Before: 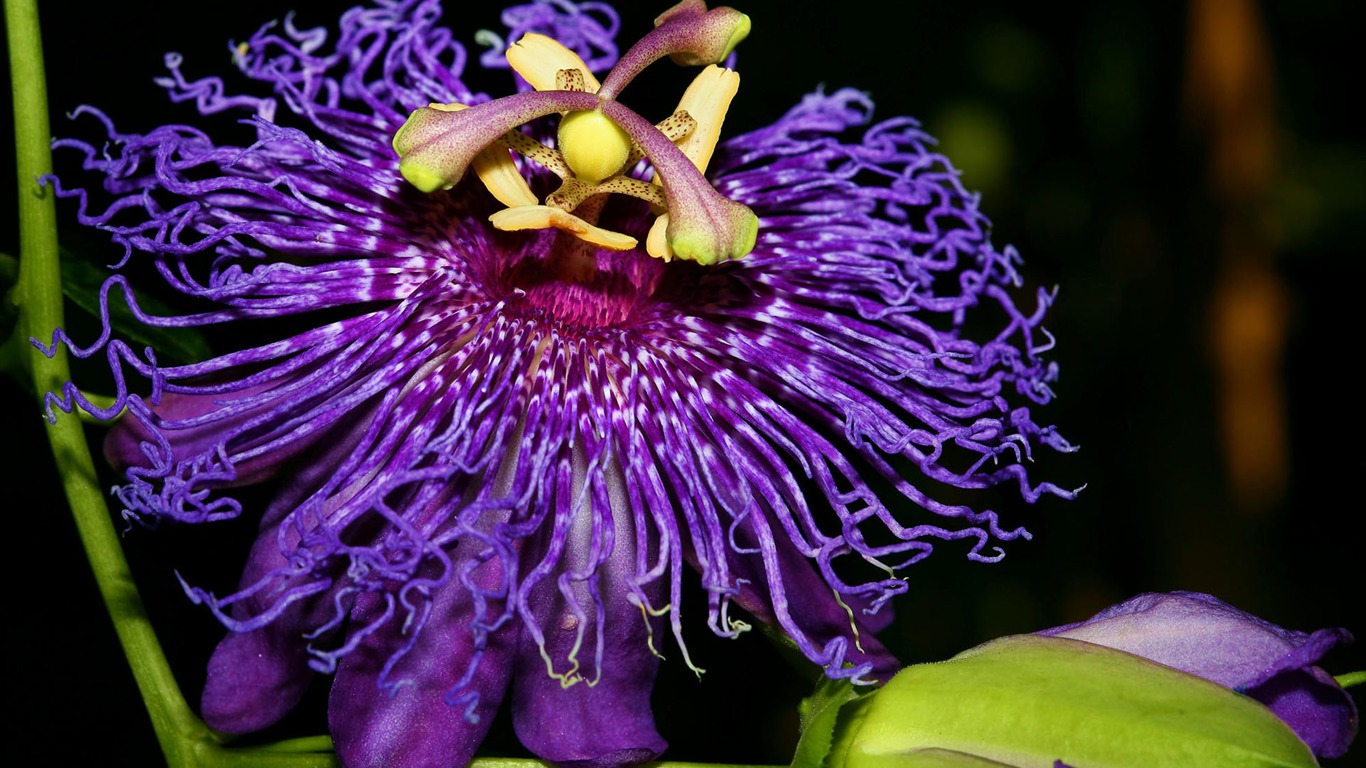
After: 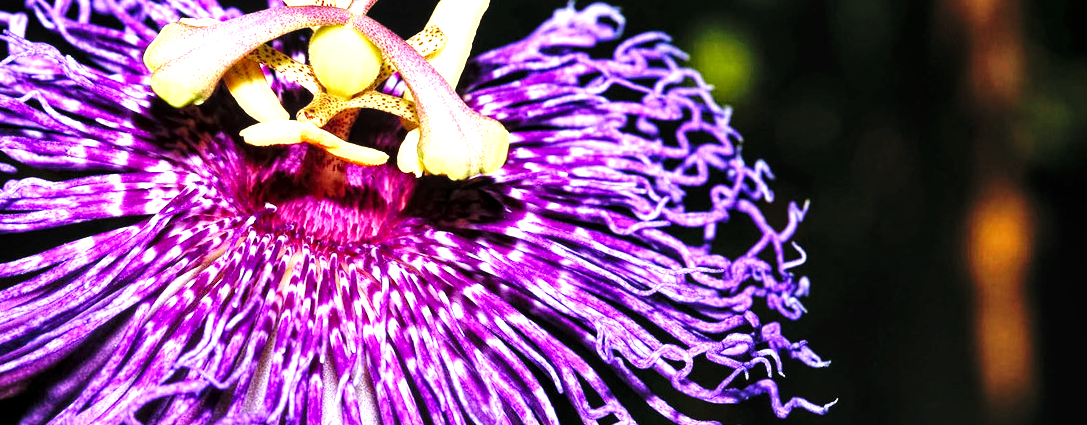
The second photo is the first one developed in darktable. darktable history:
local contrast: highlights 104%, shadows 97%, detail 199%, midtone range 0.2
exposure: black level correction -0.005, exposure 1.007 EV, compensate highlight preservation false
crop: left 18.253%, top 11.099%, right 2.103%, bottom 33.562%
tone equalizer: -8 EV -0.429 EV, -7 EV -0.395 EV, -6 EV -0.322 EV, -5 EV -0.215 EV, -3 EV 0.226 EV, -2 EV 0.313 EV, -1 EV 0.379 EV, +0 EV 0.411 EV
base curve: curves: ch0 [(0, 0) (0.036, 0.025) (0.121, 0.166) (0.206, 0.329) (0.605, 0.79) (1, 1)], preserve colors none
